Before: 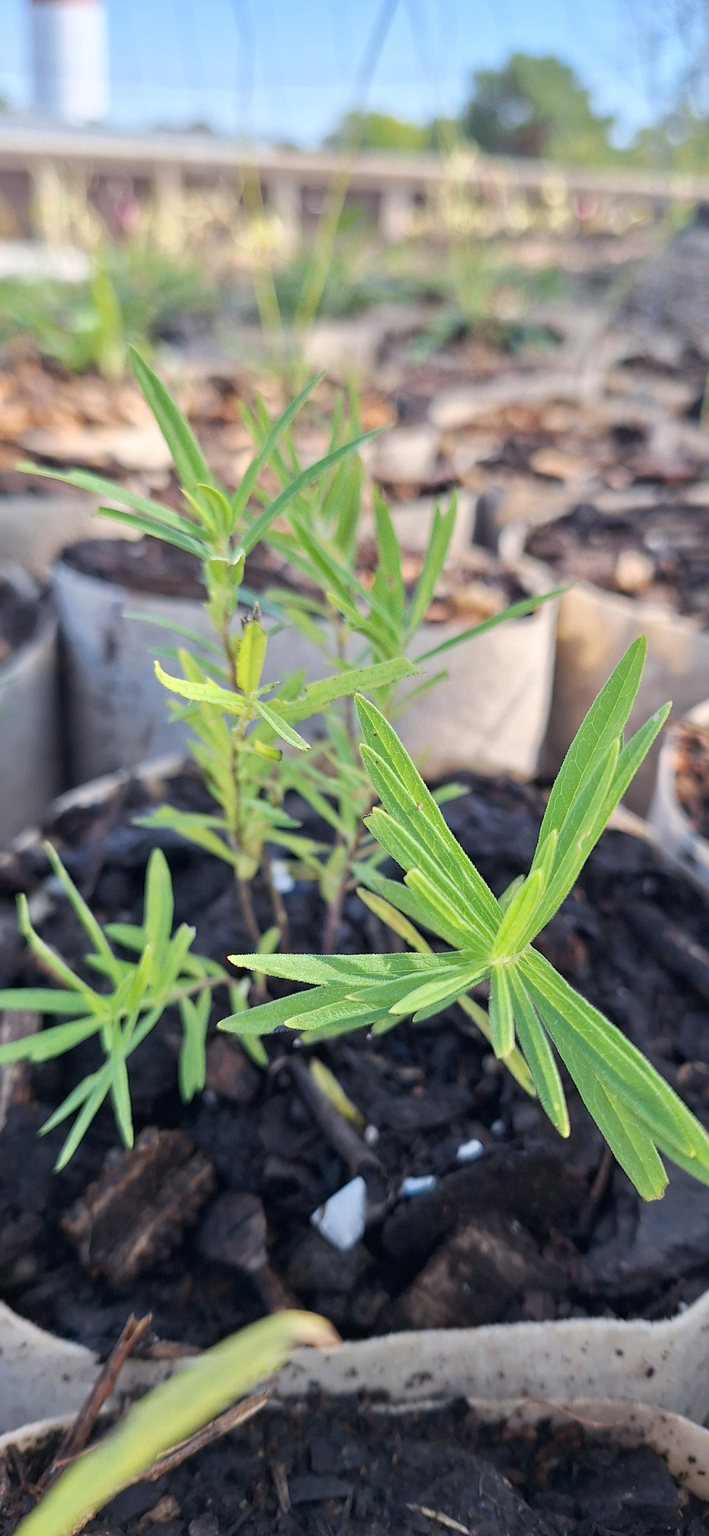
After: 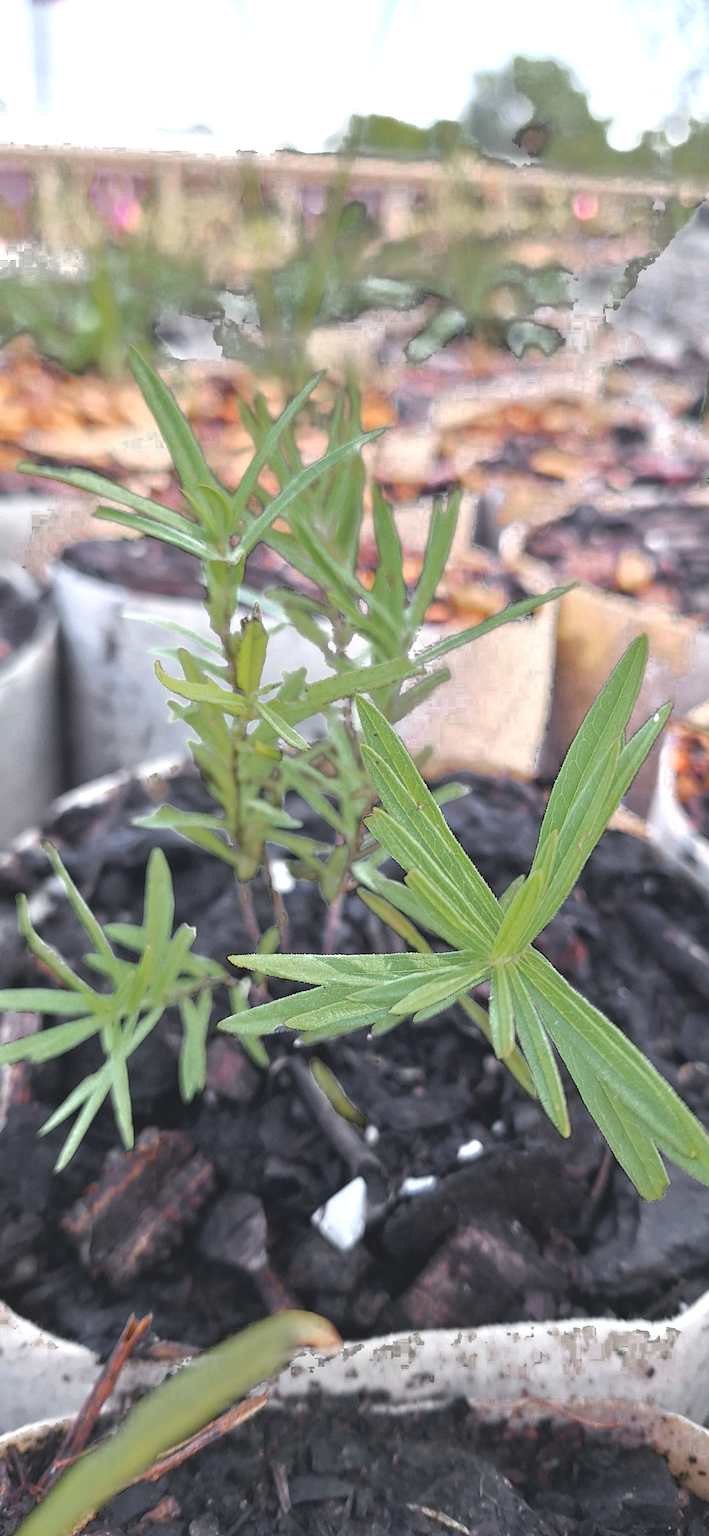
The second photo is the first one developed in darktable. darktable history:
color zones: curves: ch0 [(0, 0.48) (0.209, 0.398) (0.305, 0.332) (0.429, 0.493) (0.571, 0.5) (0.714, 0.5) (0.857, 0.5) (1, 0.48)]; ch1 [(0, 0.736) (0.143, 0.625) (0.225, 0.371) (0.429, 0.256) (0.571, 0.241) (0.714, 0.213) (0.857, 0.48) (1, 0.736)]; ch2 [(0, 0.448) (0.143, 0.498) (0.286, 0.5) (0.429, 0.5) (0.571, 0.5) (0.714, 0.5) (0.857, 0.5) (1, 0.448)], process mode strong
exposure: black level correction -0.005, exposure 1 EV, compensate exposure bias true, compensate highlight preservation false
